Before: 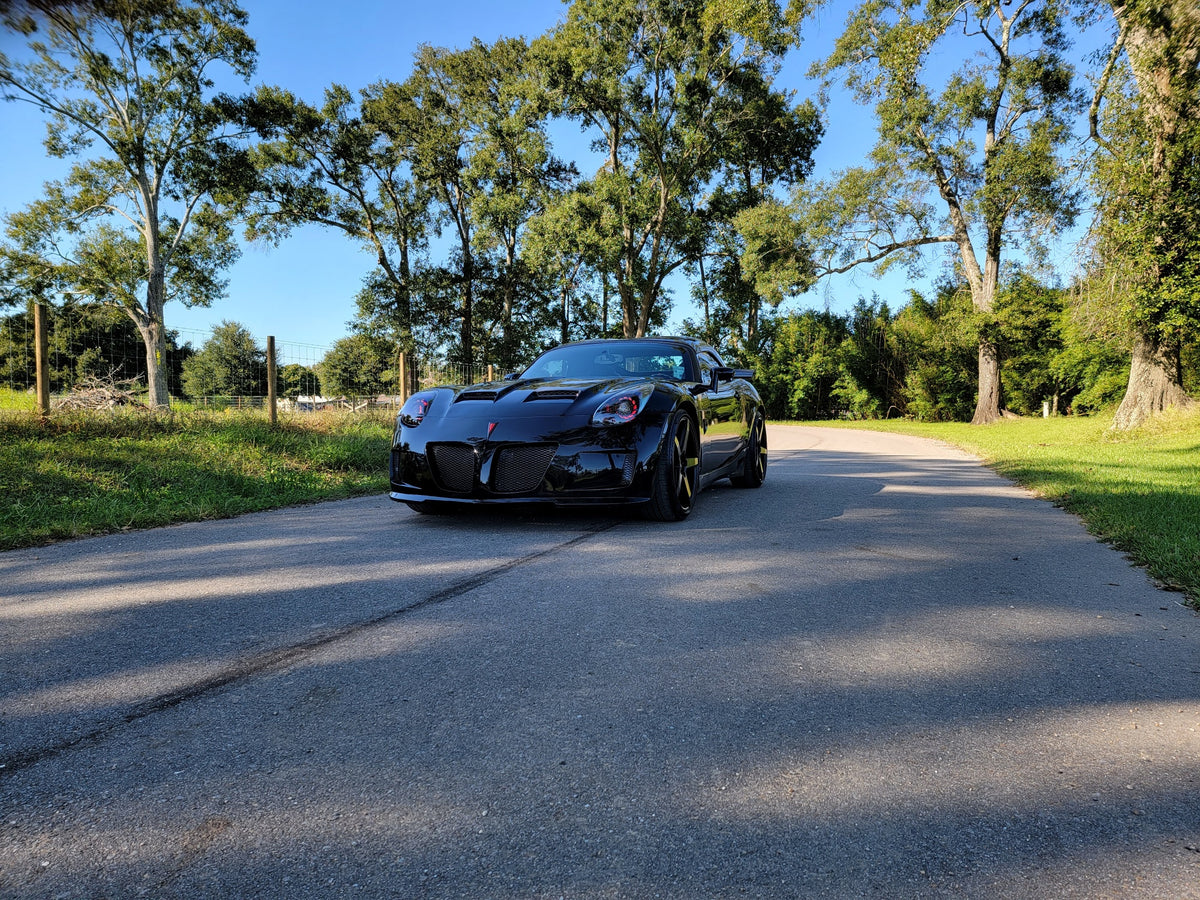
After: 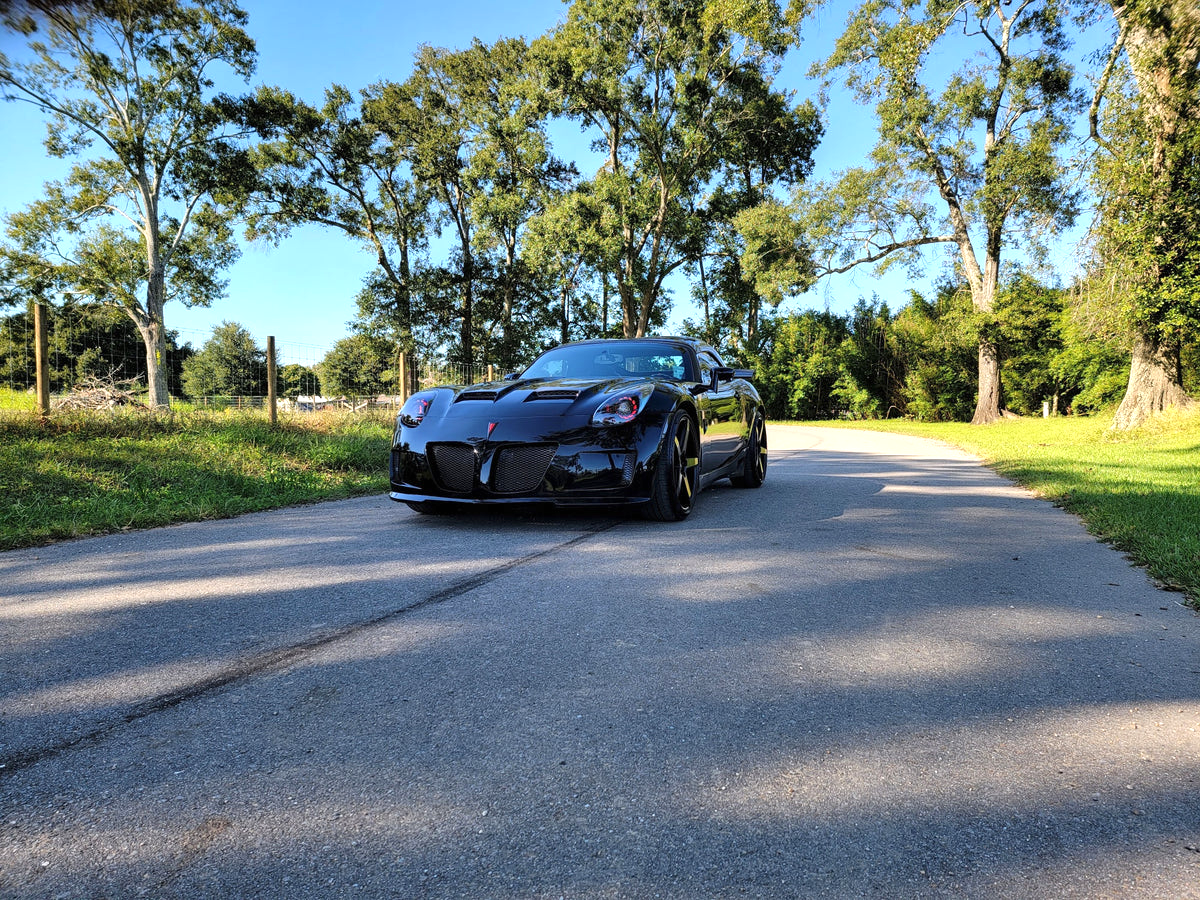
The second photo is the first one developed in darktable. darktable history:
exposure: black level correction 0, exposure 0.499 EV, compensate highlight preservation false
